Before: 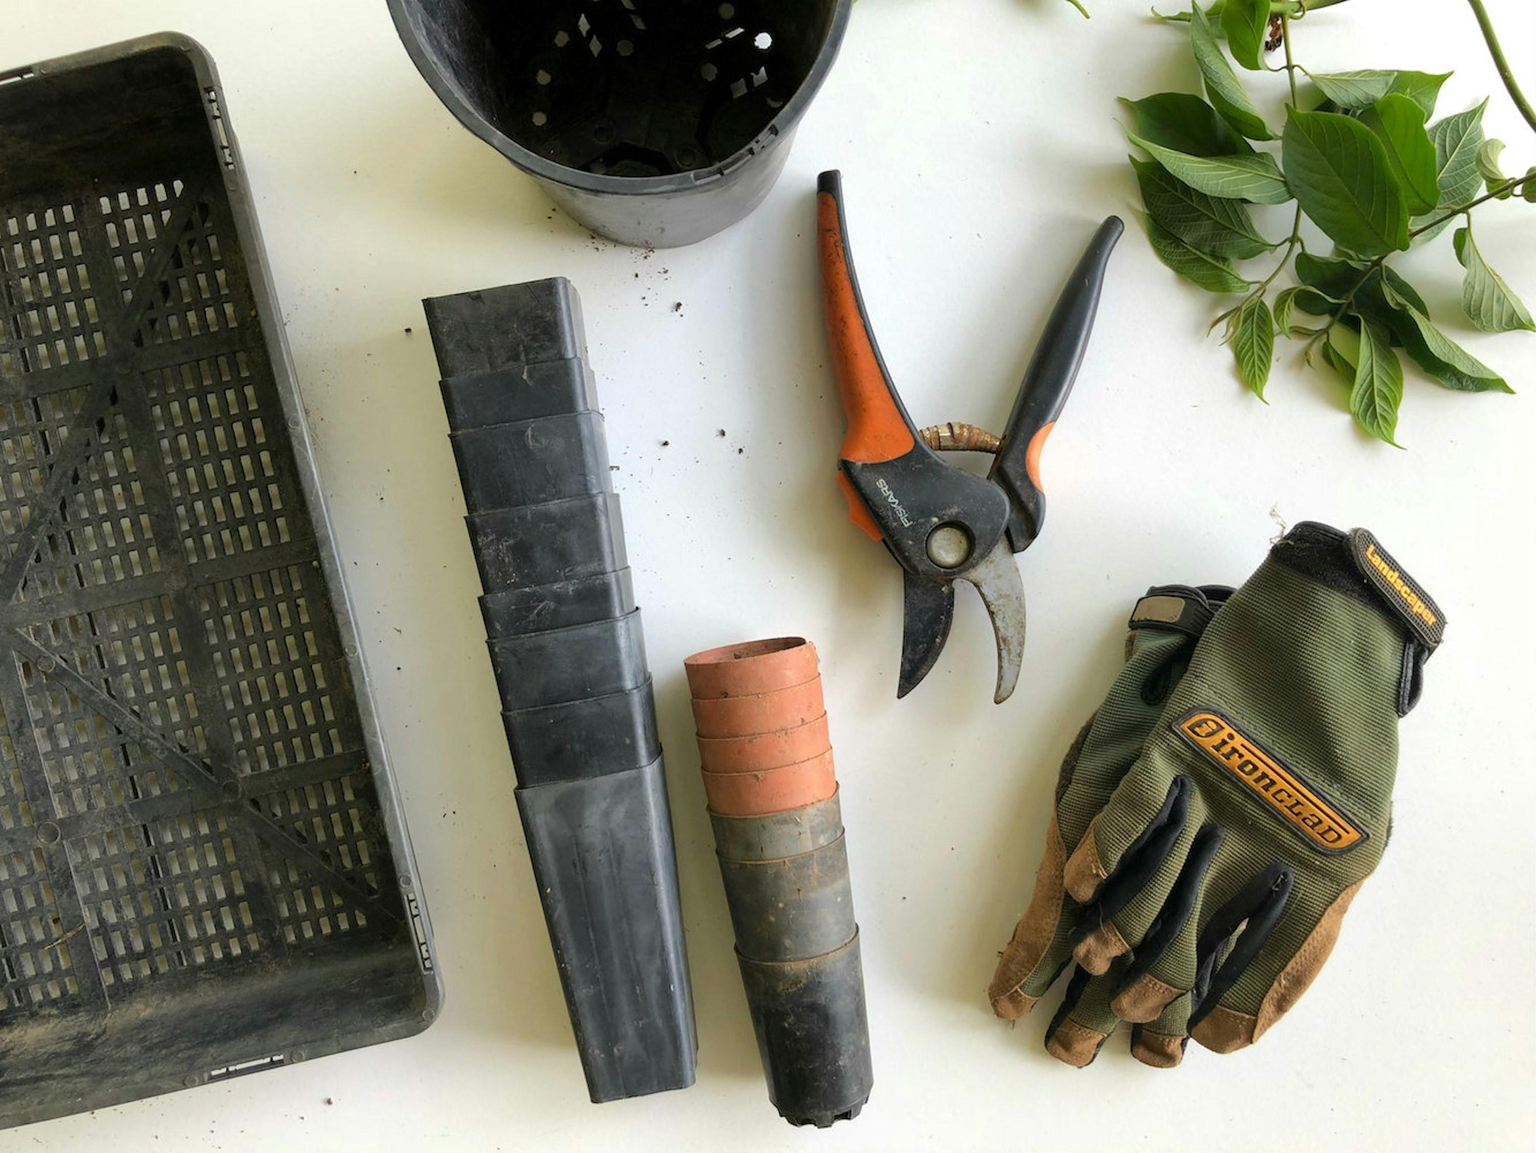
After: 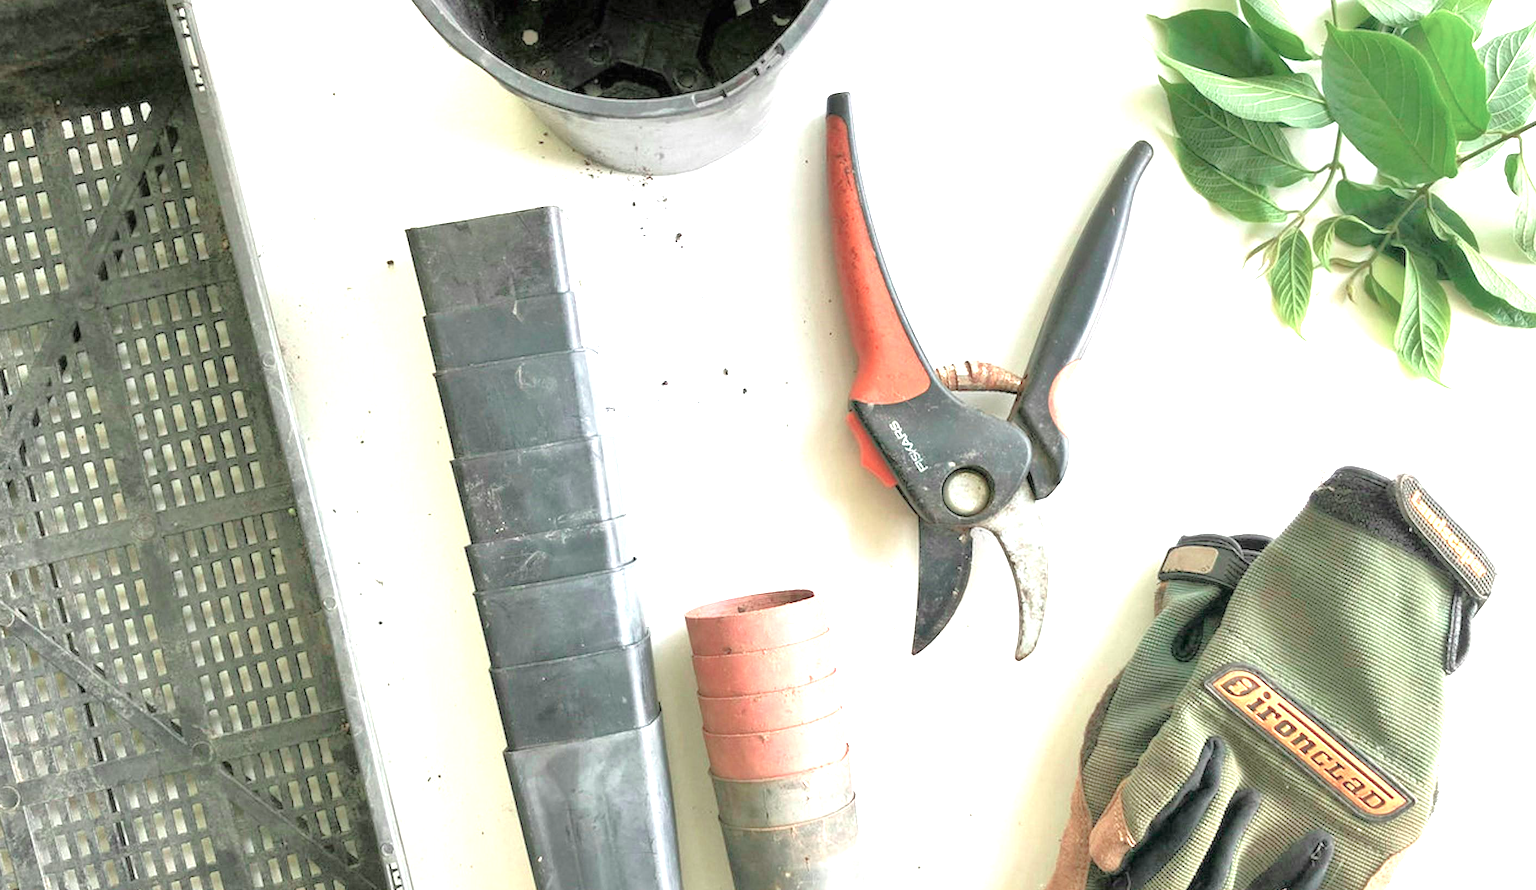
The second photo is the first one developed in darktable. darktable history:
crop: left 2.737%, top 7.287%, right 3.421%, bottom 20.179%
exposure: black level correction 0, exposure 1.7 EV, compensate exposure bias true, compensate highlight preservation false
tone equalizer: -7 EV 0.15 EV, -6 EV 0.6 EV, -5 EV 1.15 EV, -4 EV 1.33 EV, -3 EV 1.15 EV, -2 EV 0.6 EV, -1 EV 0.15 EV, mask exposure compensation -0.5 EV
color contrast: blue-yellow contrast 0.62
